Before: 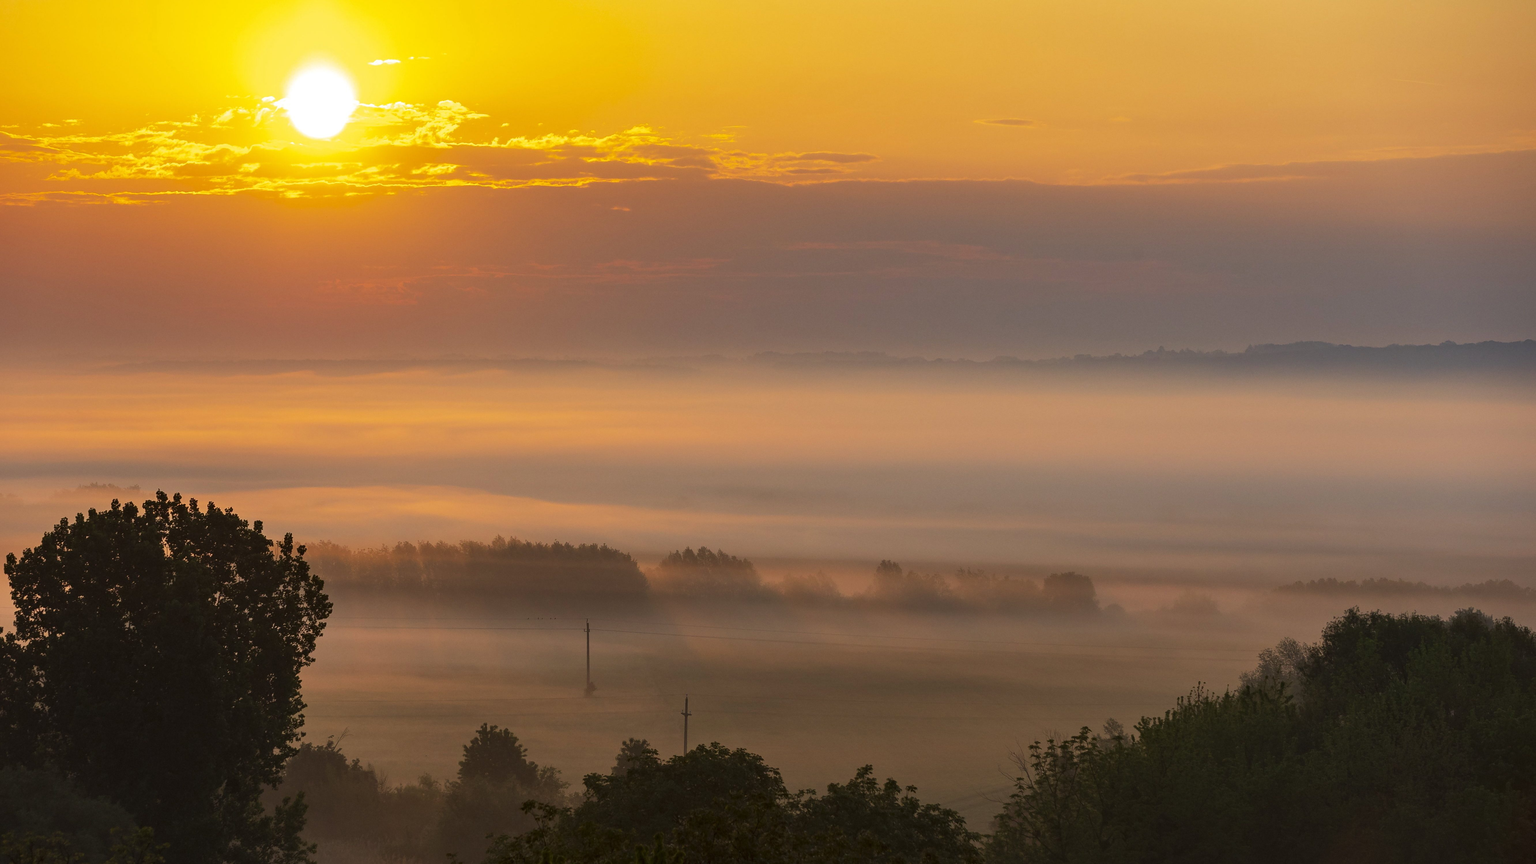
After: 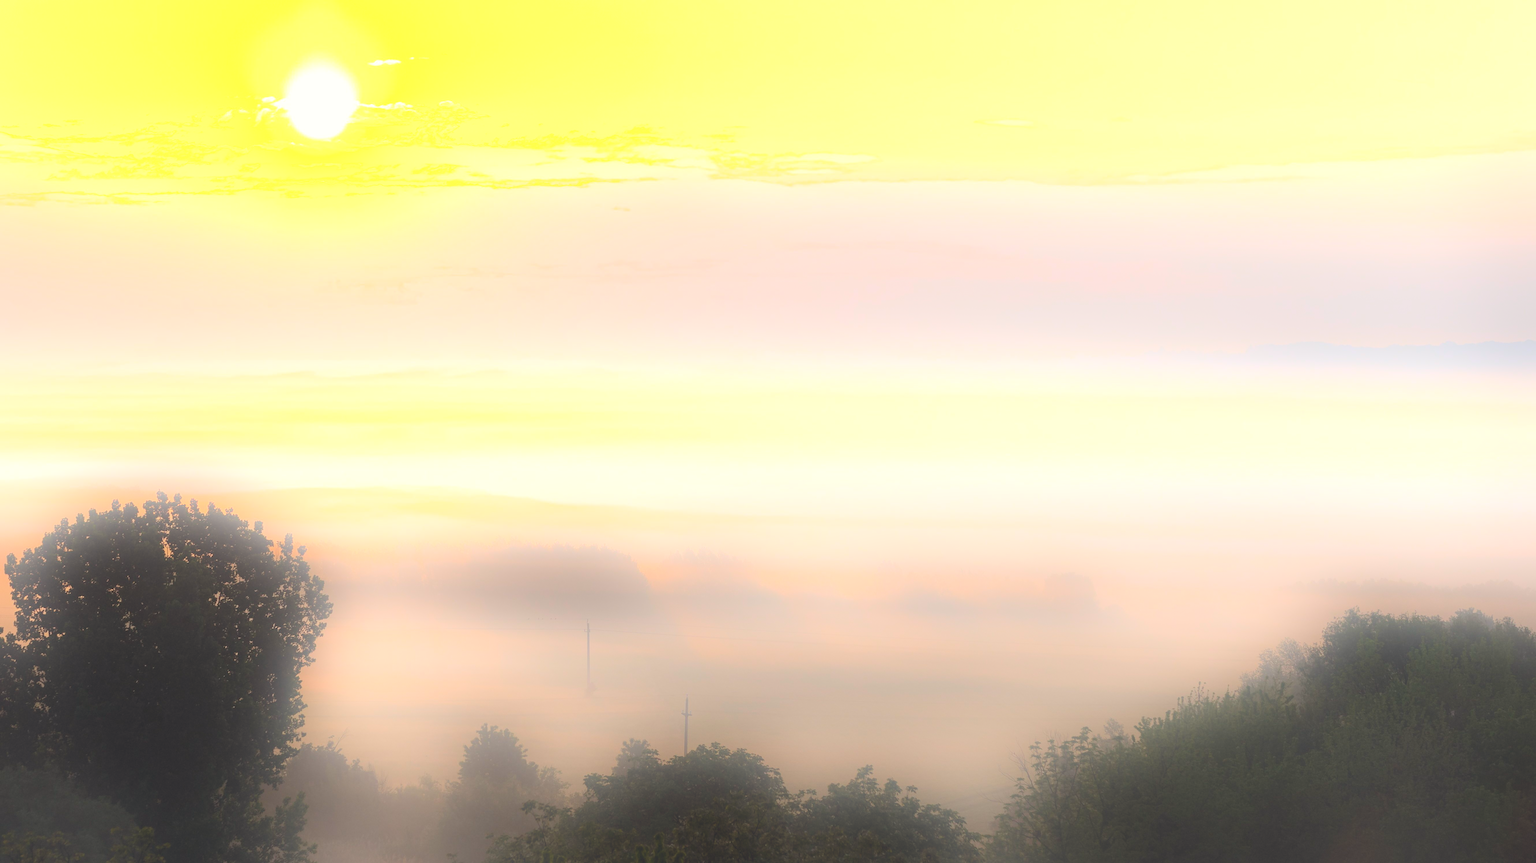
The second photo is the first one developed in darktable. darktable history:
bloom: size 25%, threshold 5%, strength 90%
color correction: highlights a* 0.207, highlights b* 2.7, shadows a* -0.874, shadows b* -4.78
